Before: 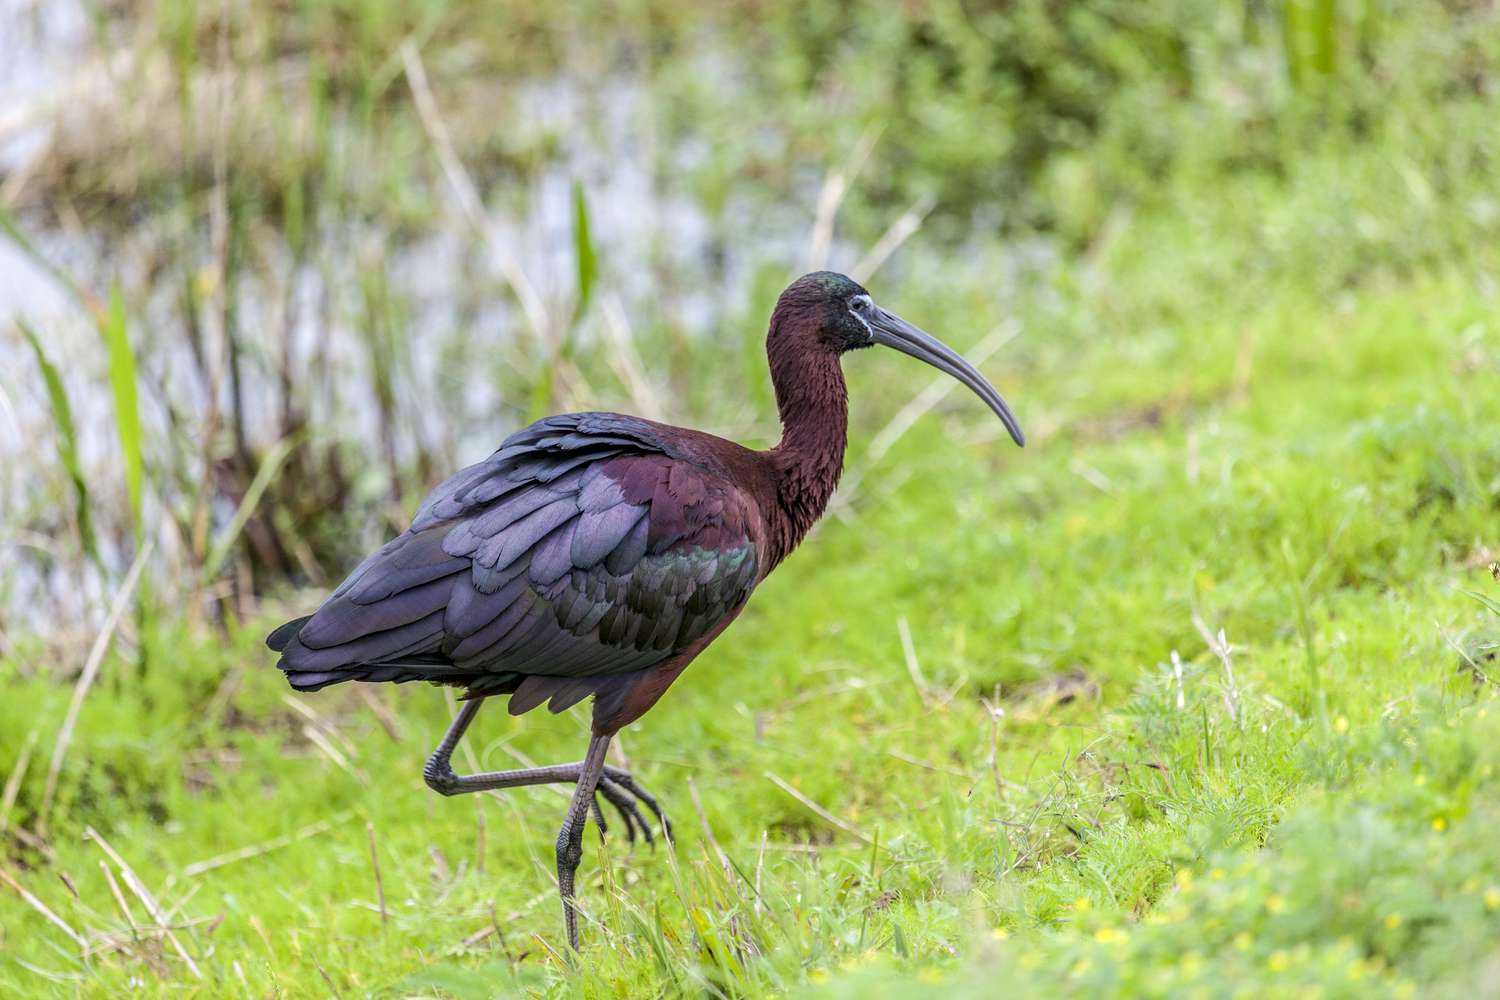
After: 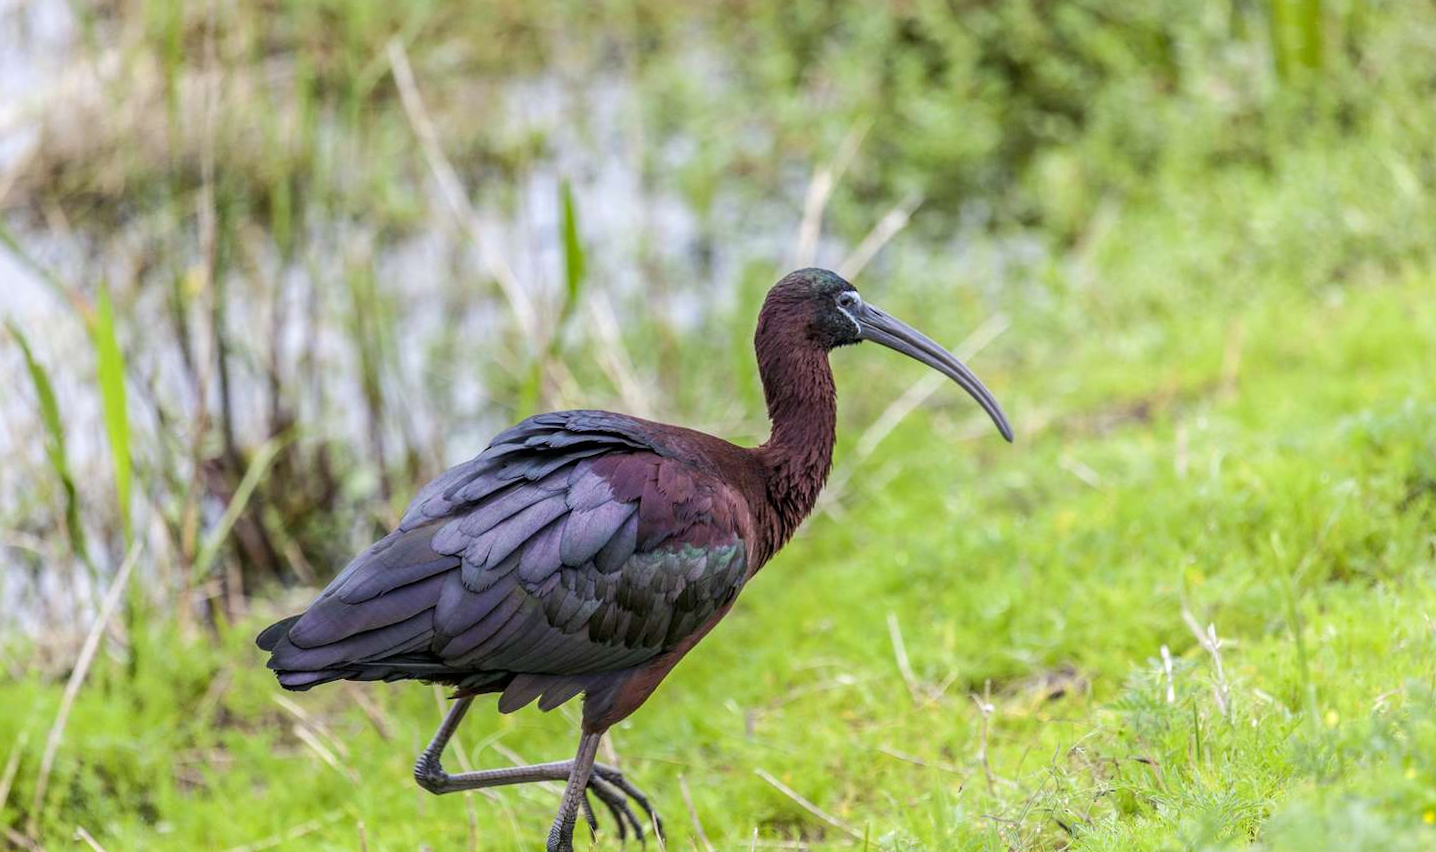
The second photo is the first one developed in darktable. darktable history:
crop and rotate: angle 0.308°, left 0.346%, right 3.109%, bottom 14.113%
